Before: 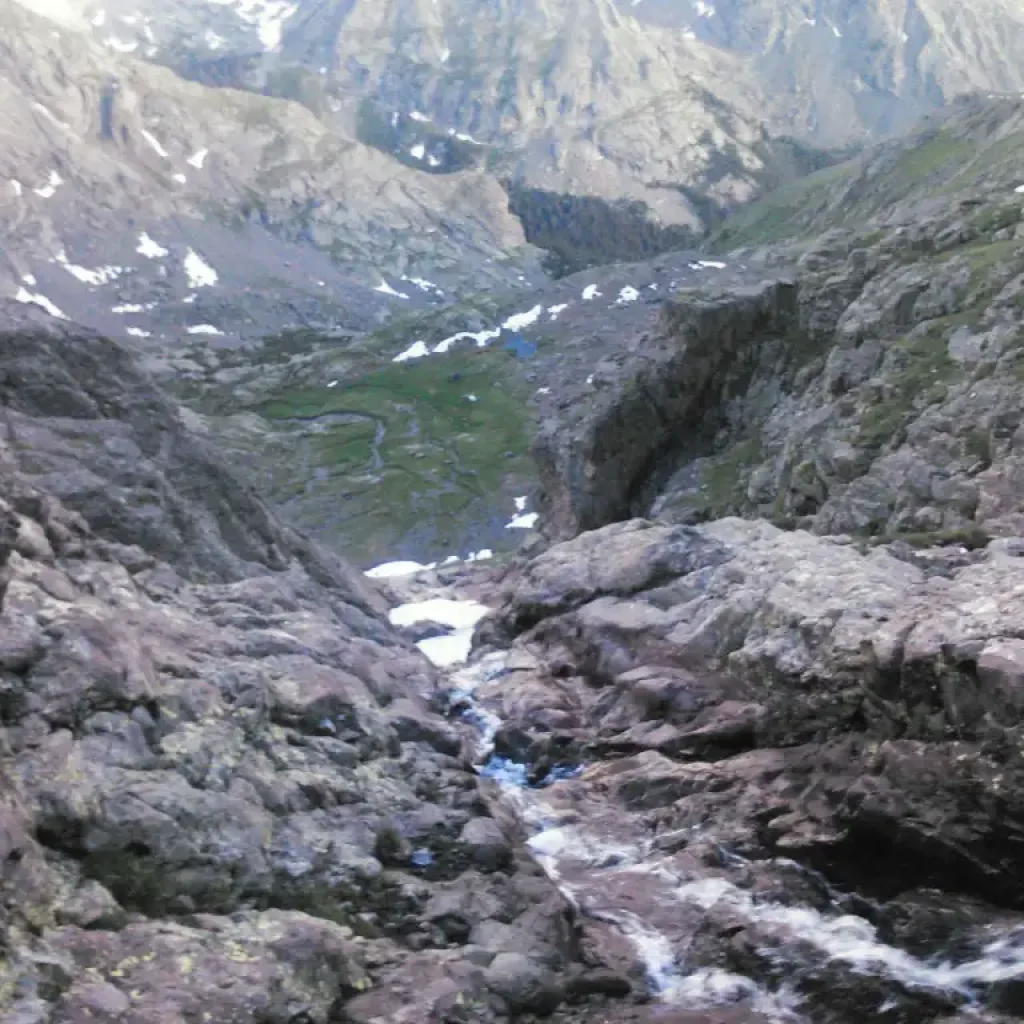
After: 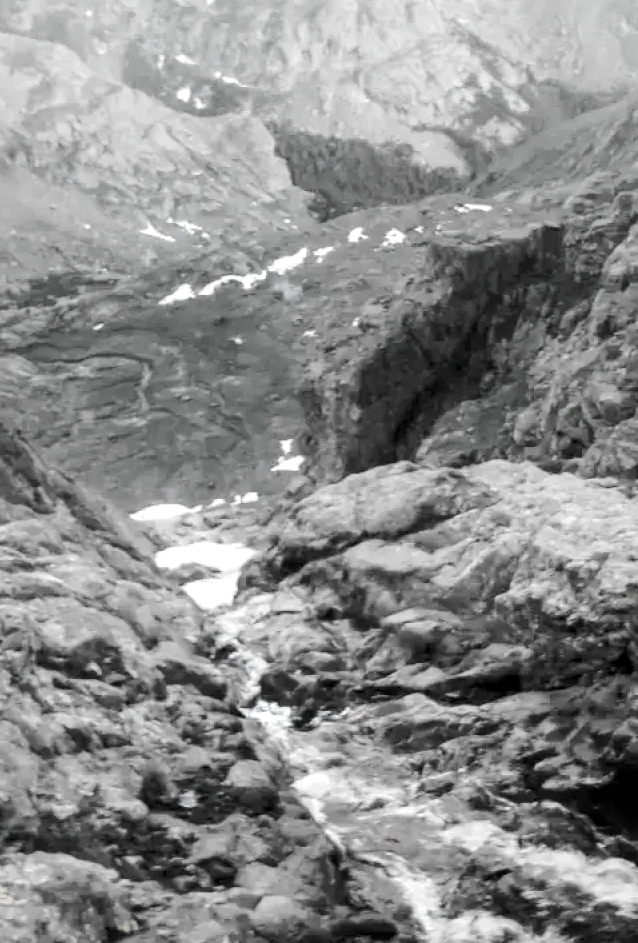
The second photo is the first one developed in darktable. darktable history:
tone curve: curves: ch0 [(0, 0) (0.037, 0.011) (0.131, 0.108) (0.279, 0.279) (0.476, 0.554) (0.617, 0.693) (0.704, 0.77) (0.813, 0.852) (0.916, 0.924) (1, 0.993)]; ch1 [(0, 0) (0.318, 0.278) (0.444, 0.427) (0.493, 0.492) (0.508, 0.502) (0.534, 0.529) (0.562, 0.563) (0.626, 0.662) (0.746, 0.764) (1, 1)]; ch2 [(0, 0) (0.316, 0.292) (0.381, 0.37) (0.423, 0.448) (0.476, 0.492) (0.502, 0.498) (0.522, 0.518) (0.533, 0.532) (0.586, 0.631) (0.634, 0.663) (0.7, 0.7) (0.861, 0.808) (1, 0.951)], color space Lab, independent channels, preserve colors none
color zones: curves: ch0 [(0, 0.613) (0.01, 0.613) (0.245, 0.448) (0.498, 0.529) (0.642, 0.665) (0.879, 0.777) (0.99, 0.613)]; ch1 [(0, 0.035) (0.121, 0.189) (0.259, 0.197) (0.415, 0.061) (0.589, 0.022) (0.732, 0.022) (0.857, 0.026) (0.991, 0.053)]
local contrast: on, module defaults
crop and rotate: left 22.918%, top 5.629%, right 14.711%, bottom 2.247%
